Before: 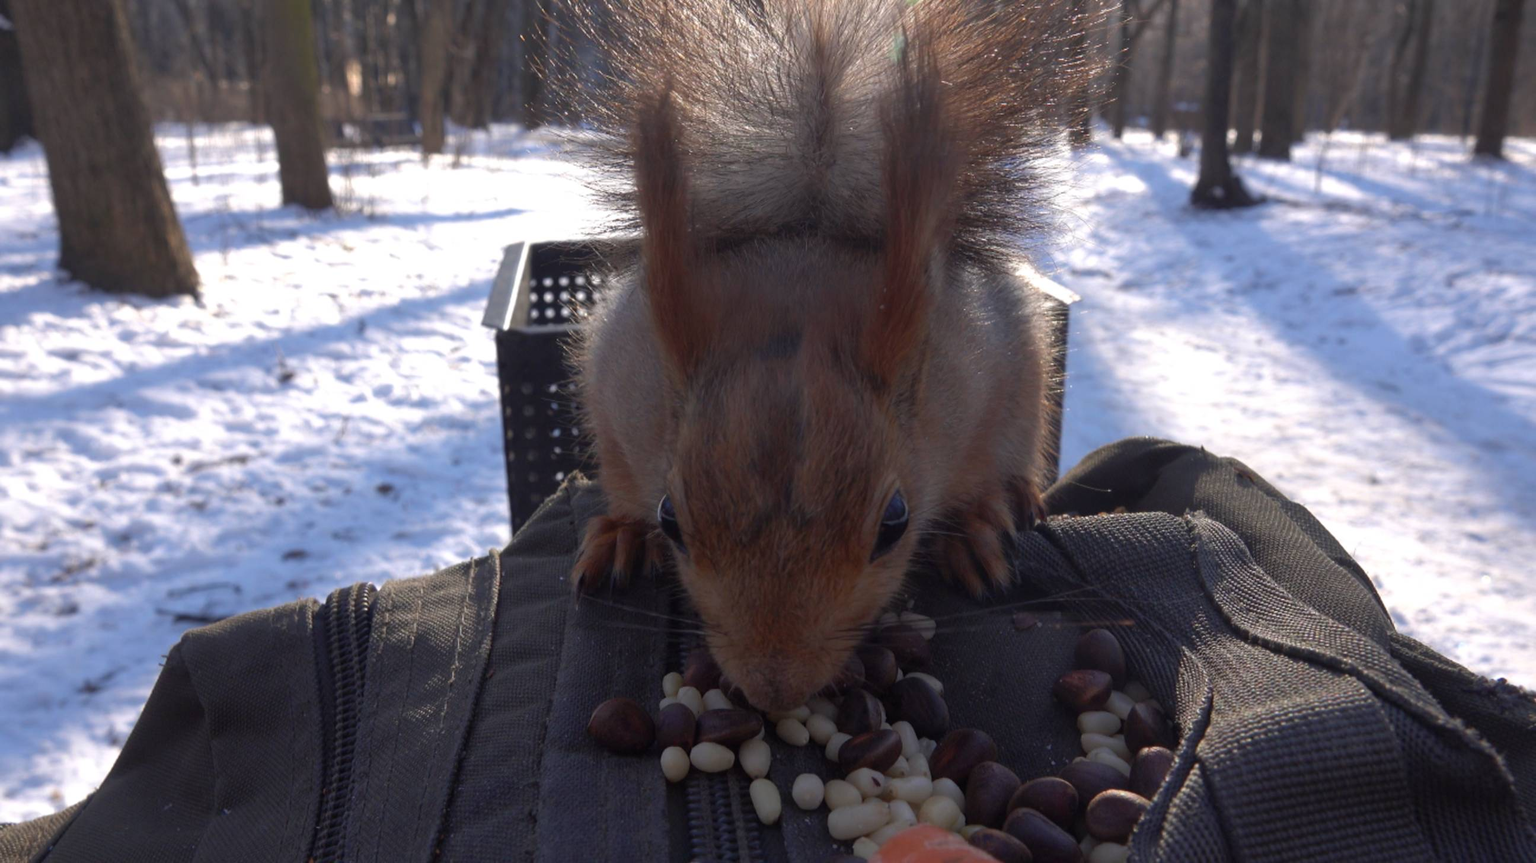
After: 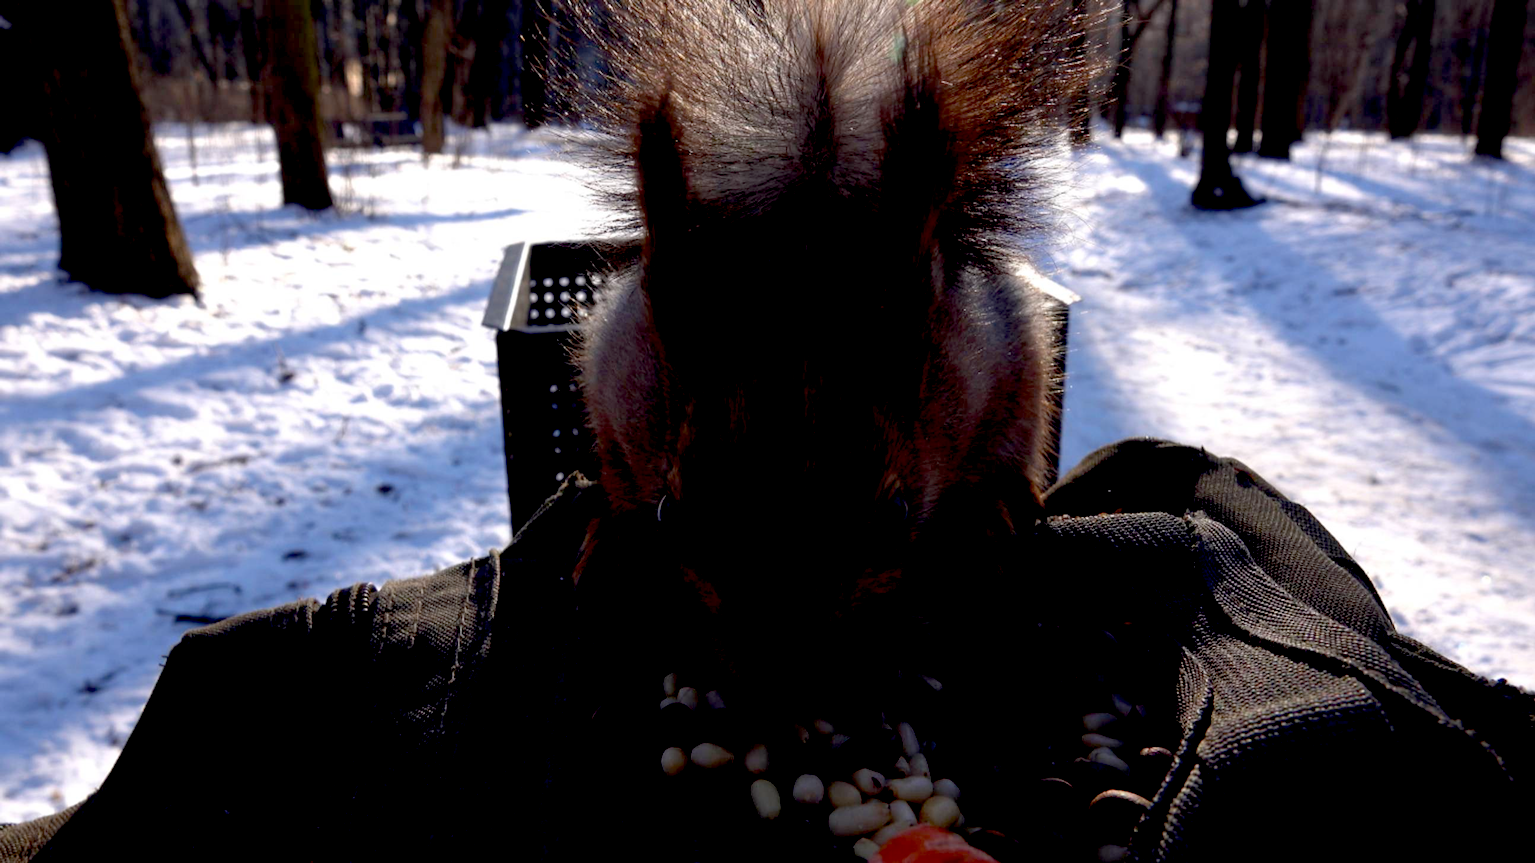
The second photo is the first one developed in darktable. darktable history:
exposure: black level correction 0.058, compensate exposure bias true, compensate highlight preservation false
